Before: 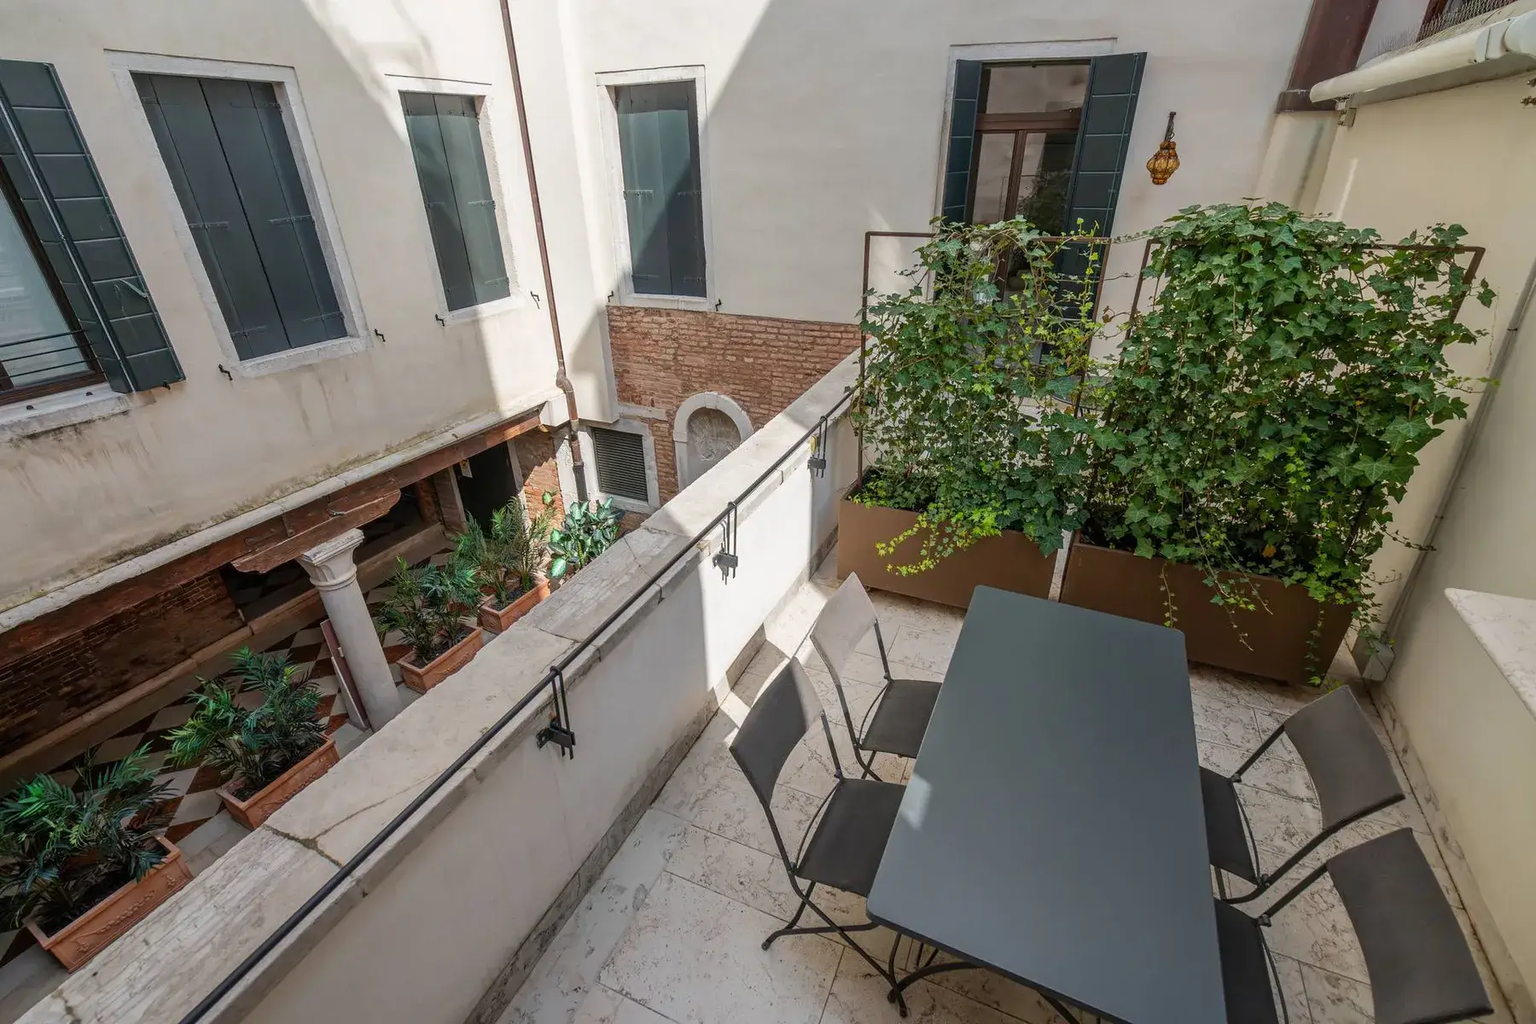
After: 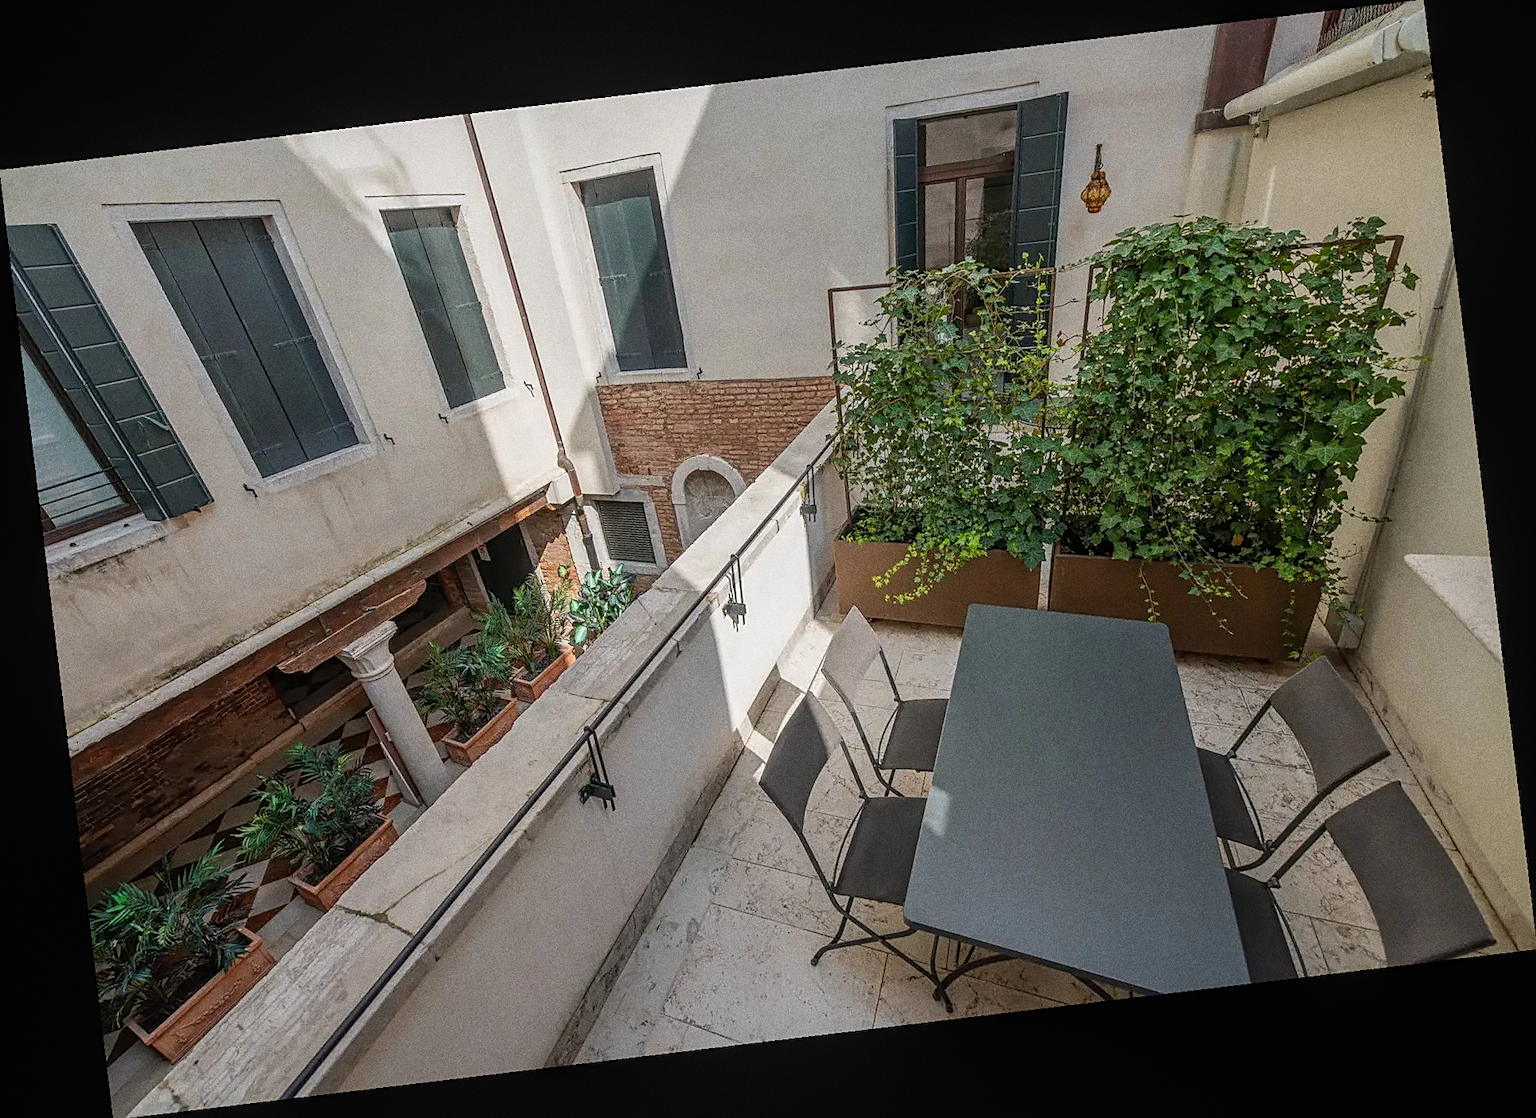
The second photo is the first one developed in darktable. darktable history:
local contrast: detail 110%
sharpen: on, module defaults
rotate and perspective: rotation -6.83°, automatic cropping off
grain: coarseness 0.09 ISO, strength 40%
